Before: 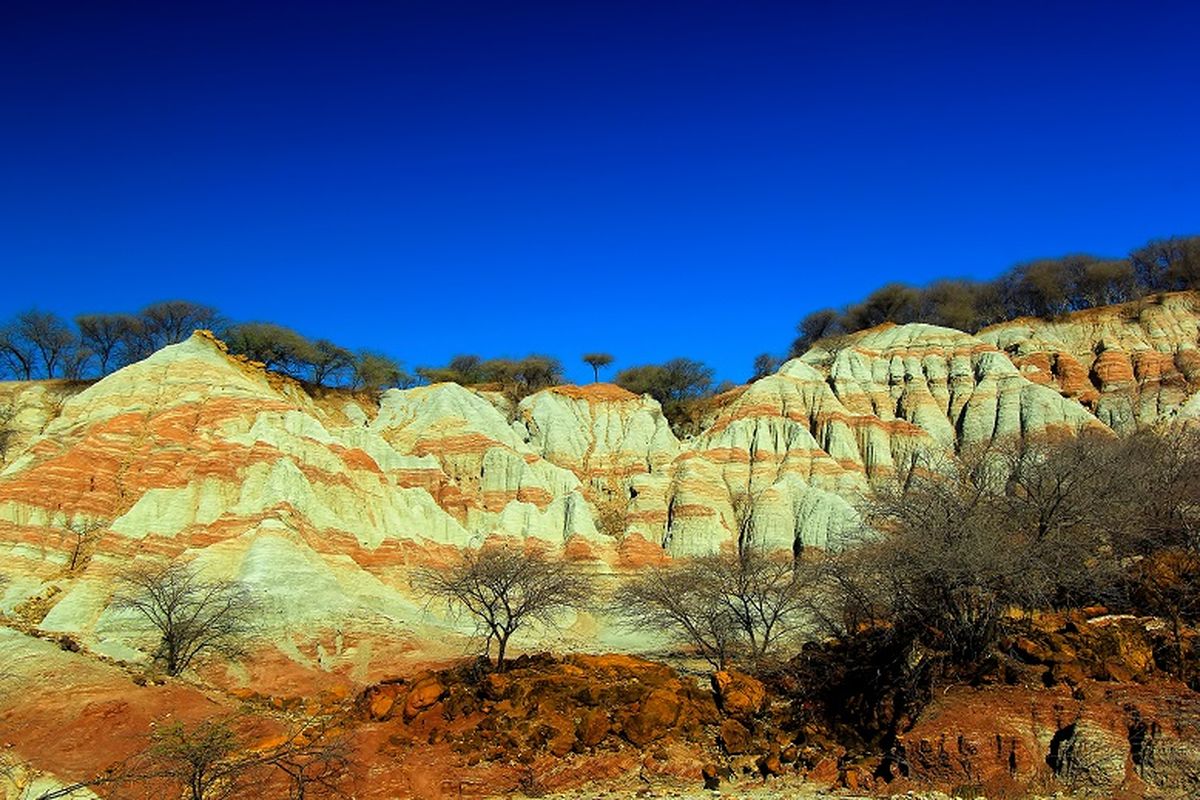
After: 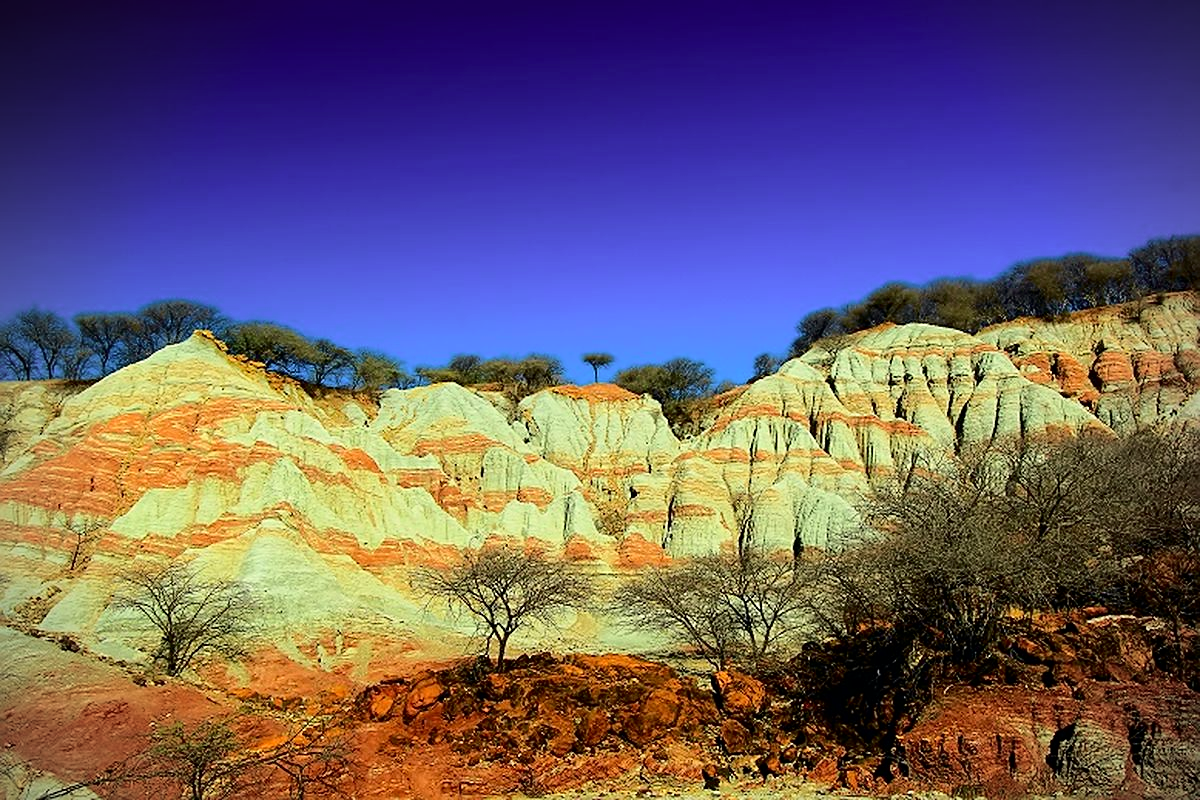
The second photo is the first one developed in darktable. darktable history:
vignetting: fall-off radius 63.27%, brightness -0.87
sharpen: on, module defaults
contrast brightness saturation: saturation -0.068
tone curve: curves: ch0 [(0, 0) (0.058, 0.027) (0.214, 0.183) (0.295, 0.288) (0.48, 0.541) (0.658, 0.703) (0.741, 0.775) (0.844, 0.866) (0.986, 0.957)]; ch1 [(0, 0) (0.172, 0.123) (0.312, 0.296) (0.437, 0.429) (0.471, 0.469) (0.502, 0.5) (0.513, 0.515) (0.572, 0.603) (0.617, 0.653) (0.68, 0.724) (0.889, 0.924) (1, 1)]; ch2 [(0, 0) (0.411, 0.424) (0.489, 0.49) (0.502, 0.5) (0.512, 0.524) (0.549, 0.578) (0.604, 0.628) (0.709, 0.748) (1, 1)], color space Lab, independent channels, preserve colors none
